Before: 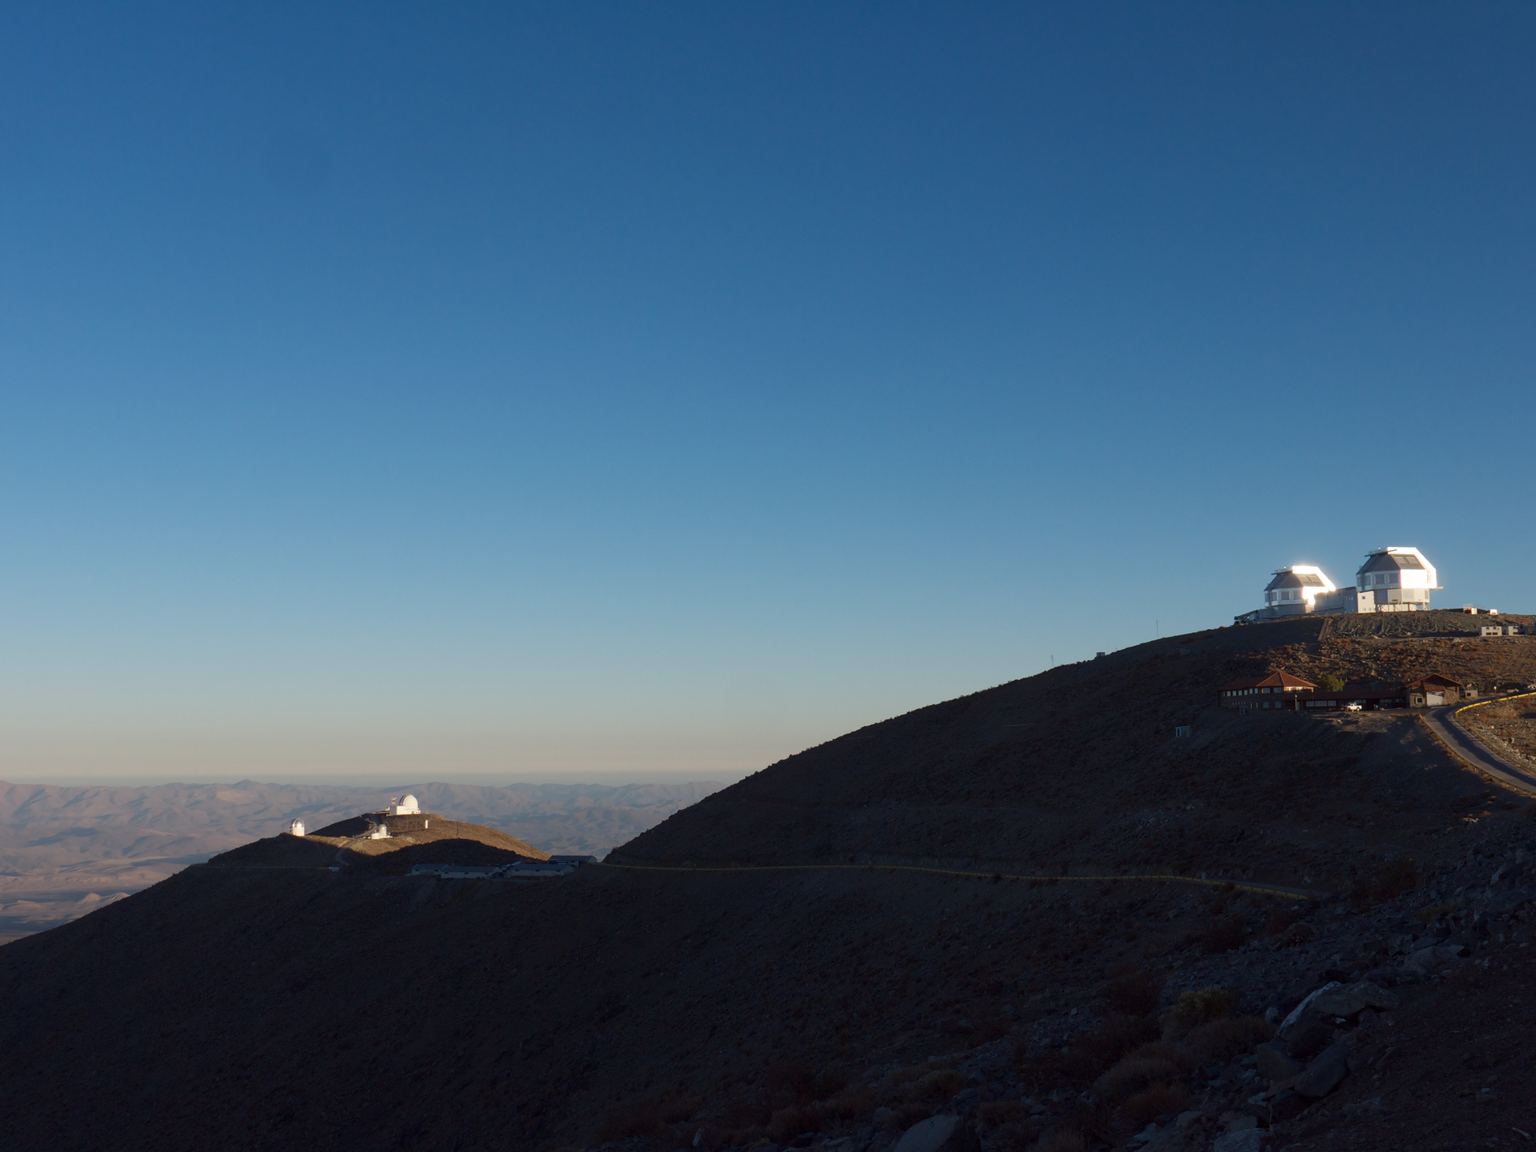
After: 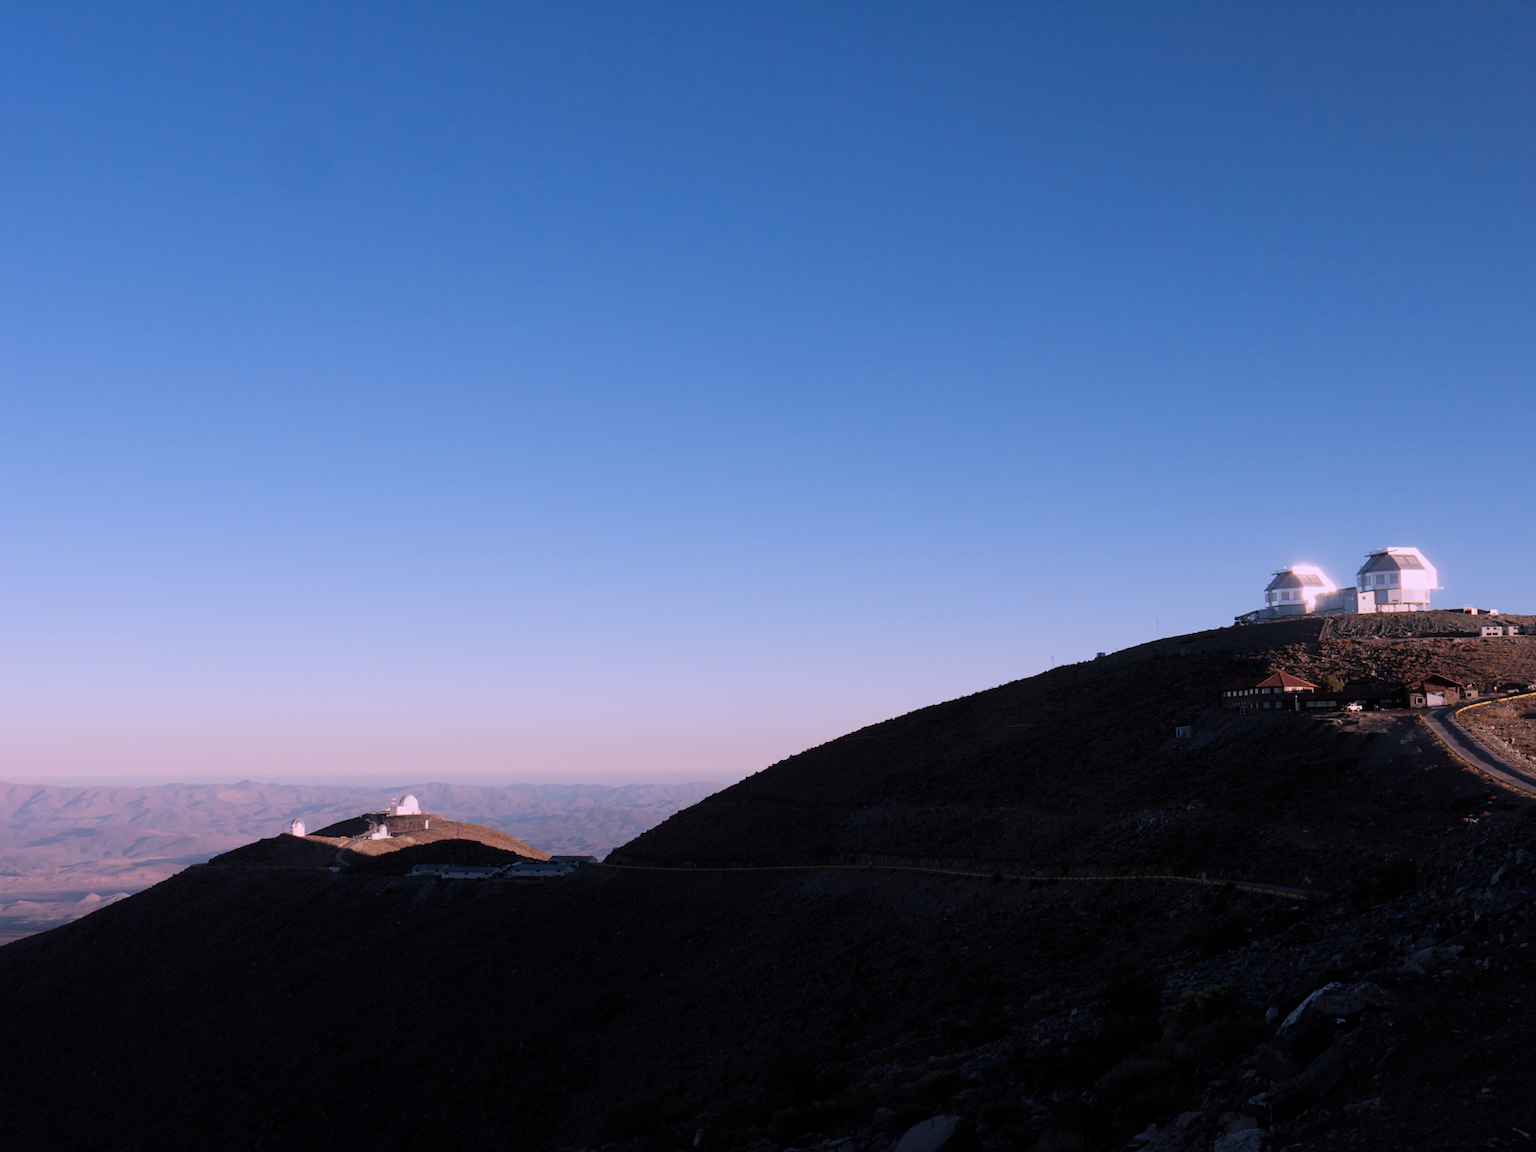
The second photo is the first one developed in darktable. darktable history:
contrast equalizer: y [[0.5, 0.5, 0.472, 0.5, 0.5, 0.5], [0.5 ×6], [0.5 ×6], [0 ×6], [0 ×6]]
exposure: black level correction 0, exposure 0.499 EV, compensate highlight preservation false
color correction: highlights a* 16.23, highlights b* -20.83
filmic rgb: middle gray luminance 29.06%, black relative exposure -10.29 EV, white relative exposure 5.5 EV, target black luminance 0%, hardness 3.97, latitude 2.22%, contrast 1.13, highlights saturation mix 5.7%, shadows ↔ highlights balance 14.55%
